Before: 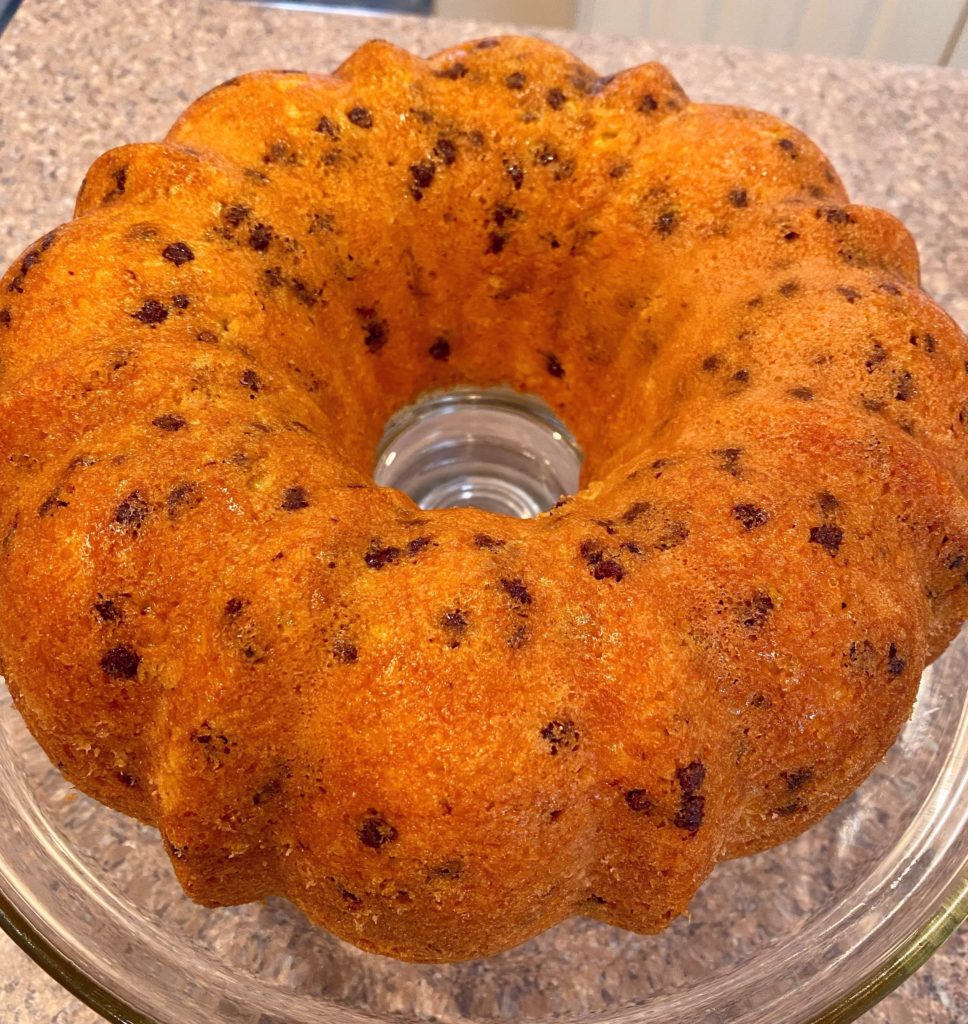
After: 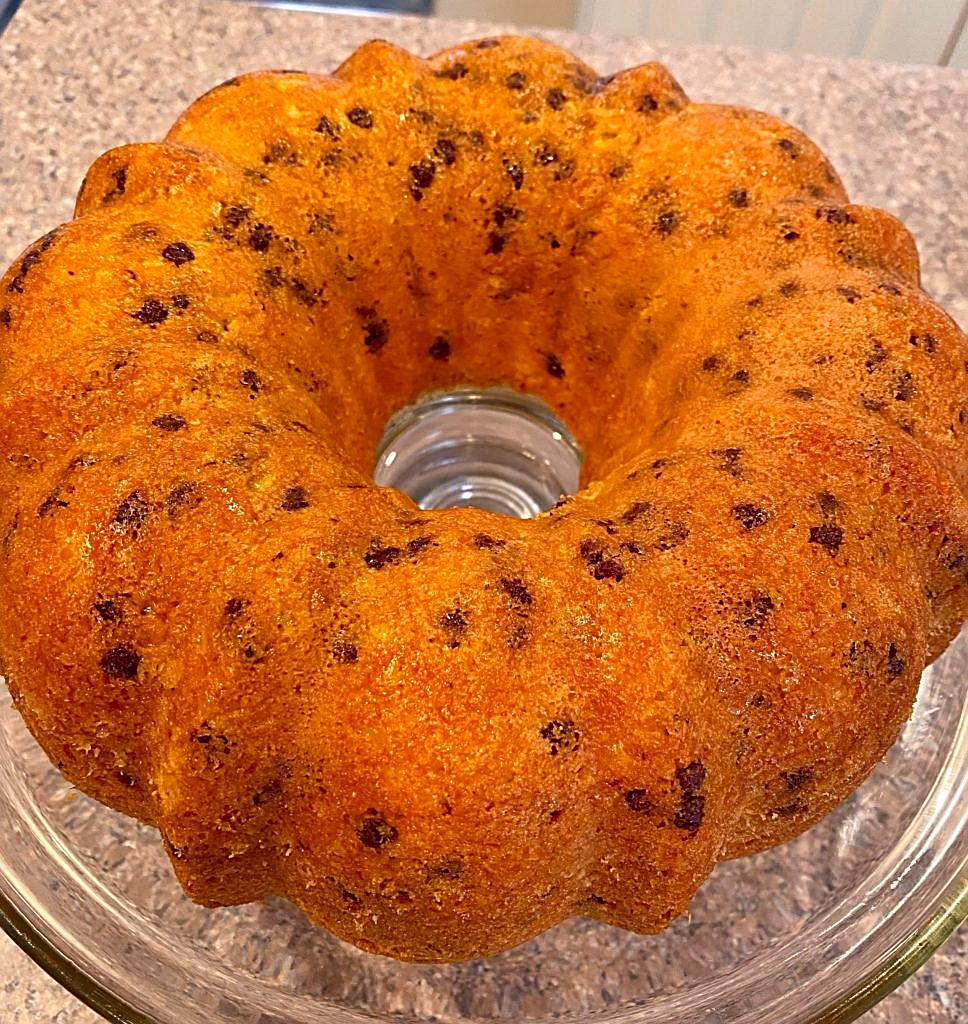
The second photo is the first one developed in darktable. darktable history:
sharpen: amount 0.899
contrast brightness saturation: contrast 0.042, saturation 0.071
